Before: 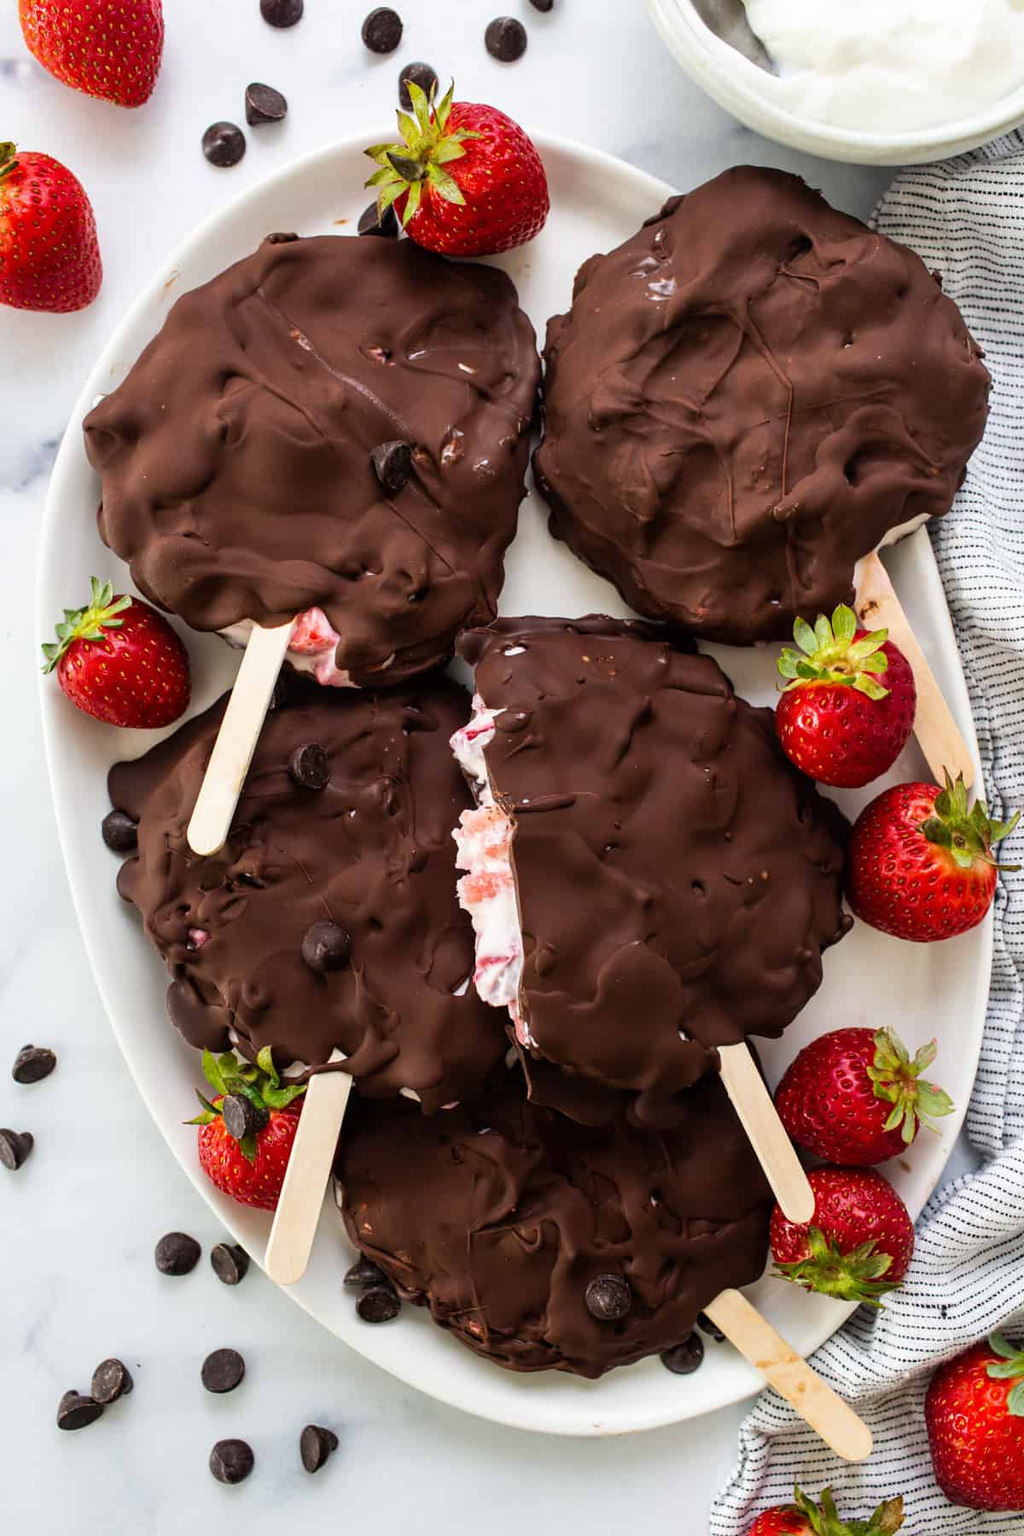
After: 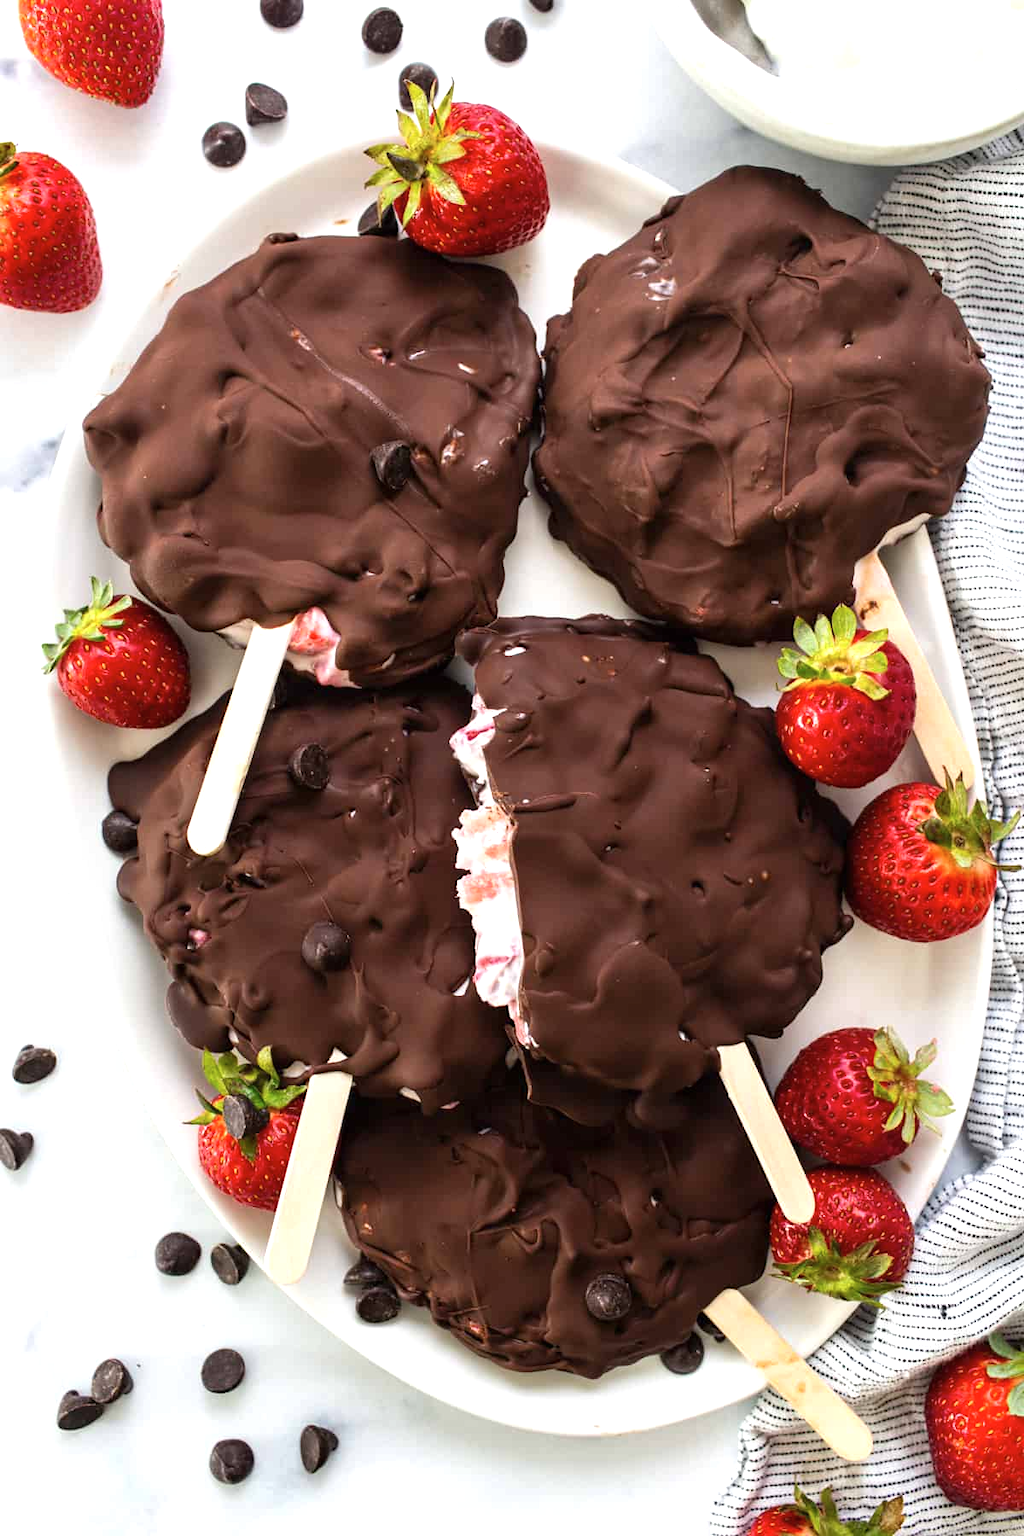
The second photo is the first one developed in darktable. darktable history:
exposure: black level correction 0, exposure 0.499 EV, compensate highlight preservation false
contrast brightness saturation: saturation -0.066
